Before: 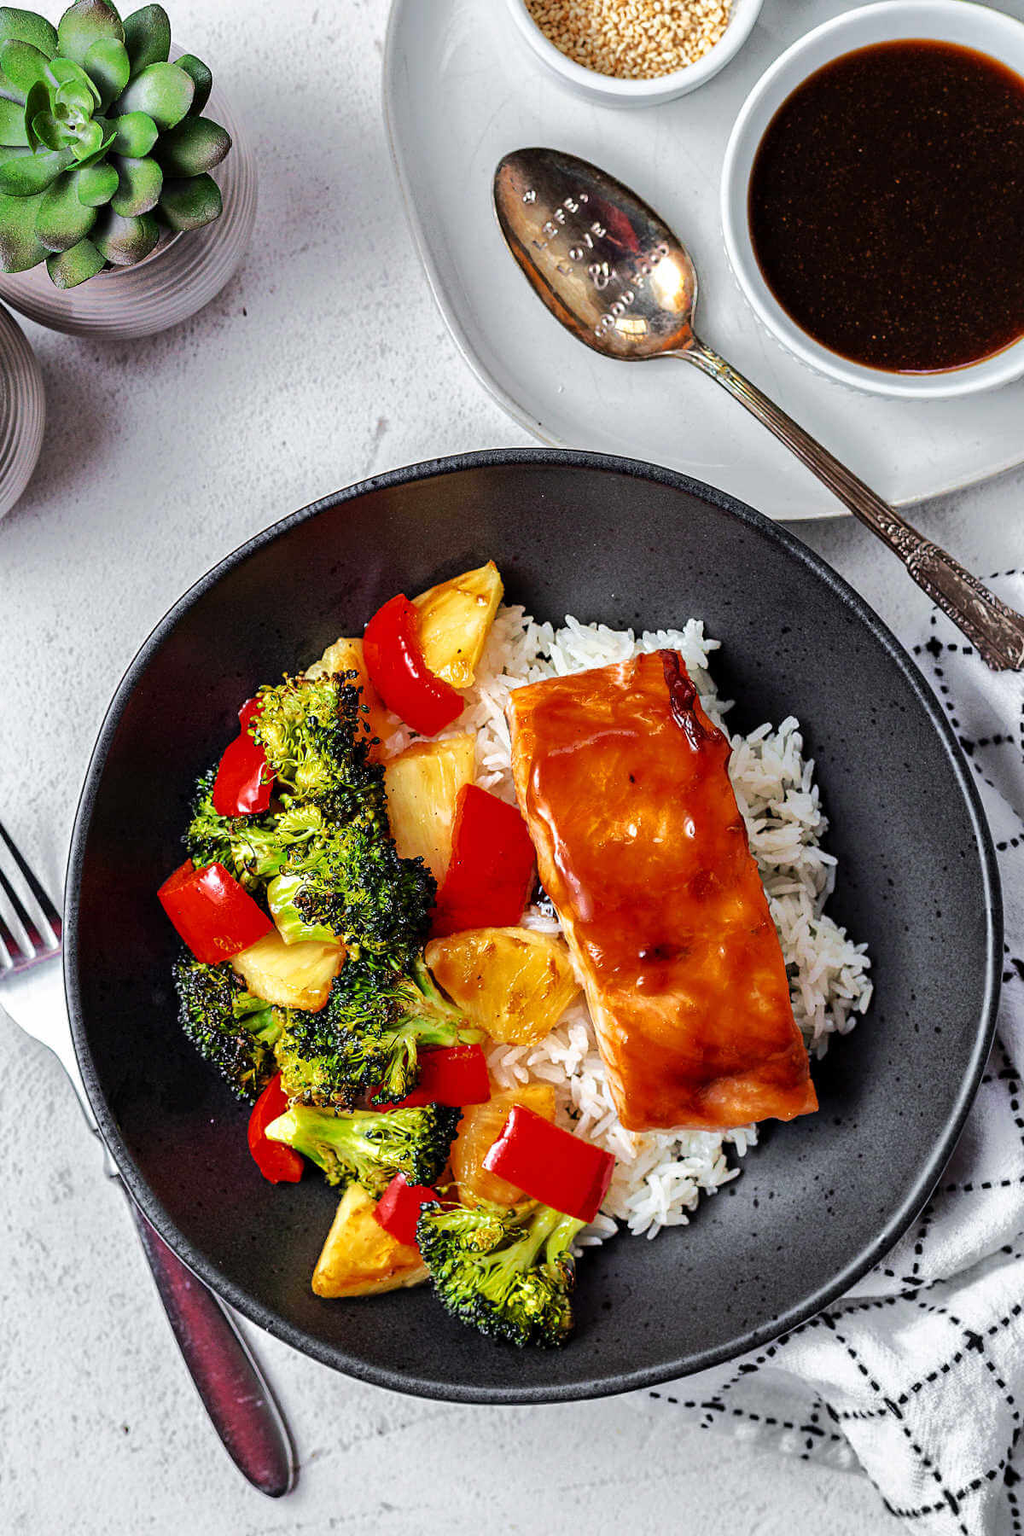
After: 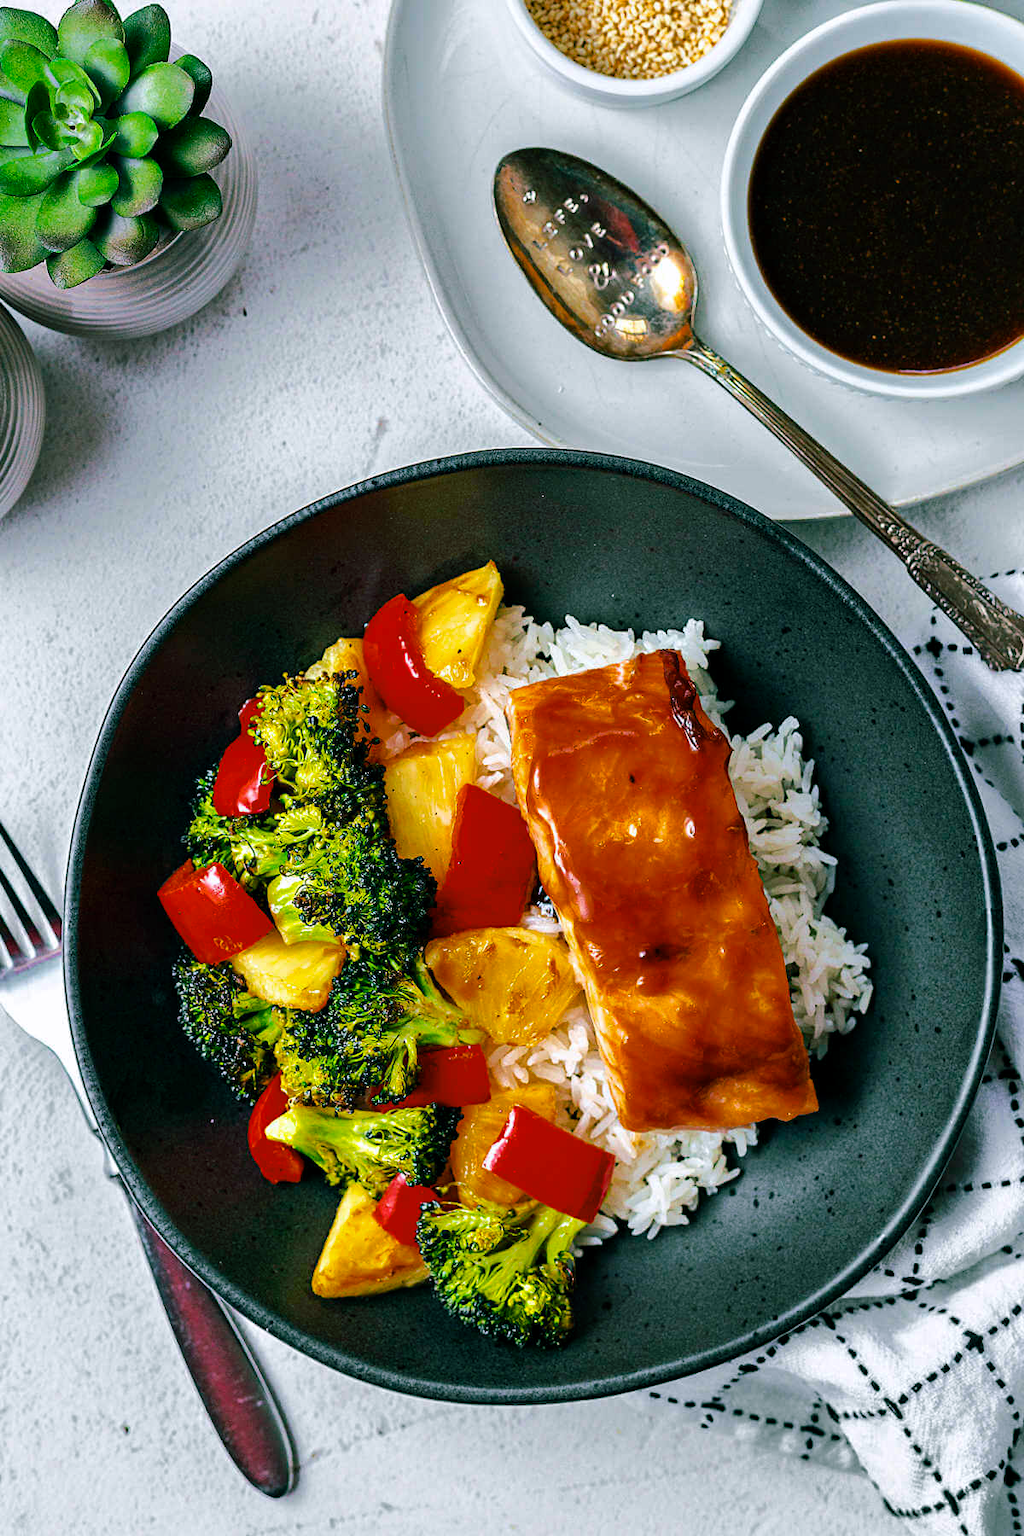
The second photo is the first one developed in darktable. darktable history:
color balance rgb: shadows lift › chroma 11.919%, shadows lift › hue 131.34°, power › luminance -7.851%, power › chroma 1.081%, power › hue 216.58°, perceptual saturation grading › global saturation 25.846%, global vibrance 20%
